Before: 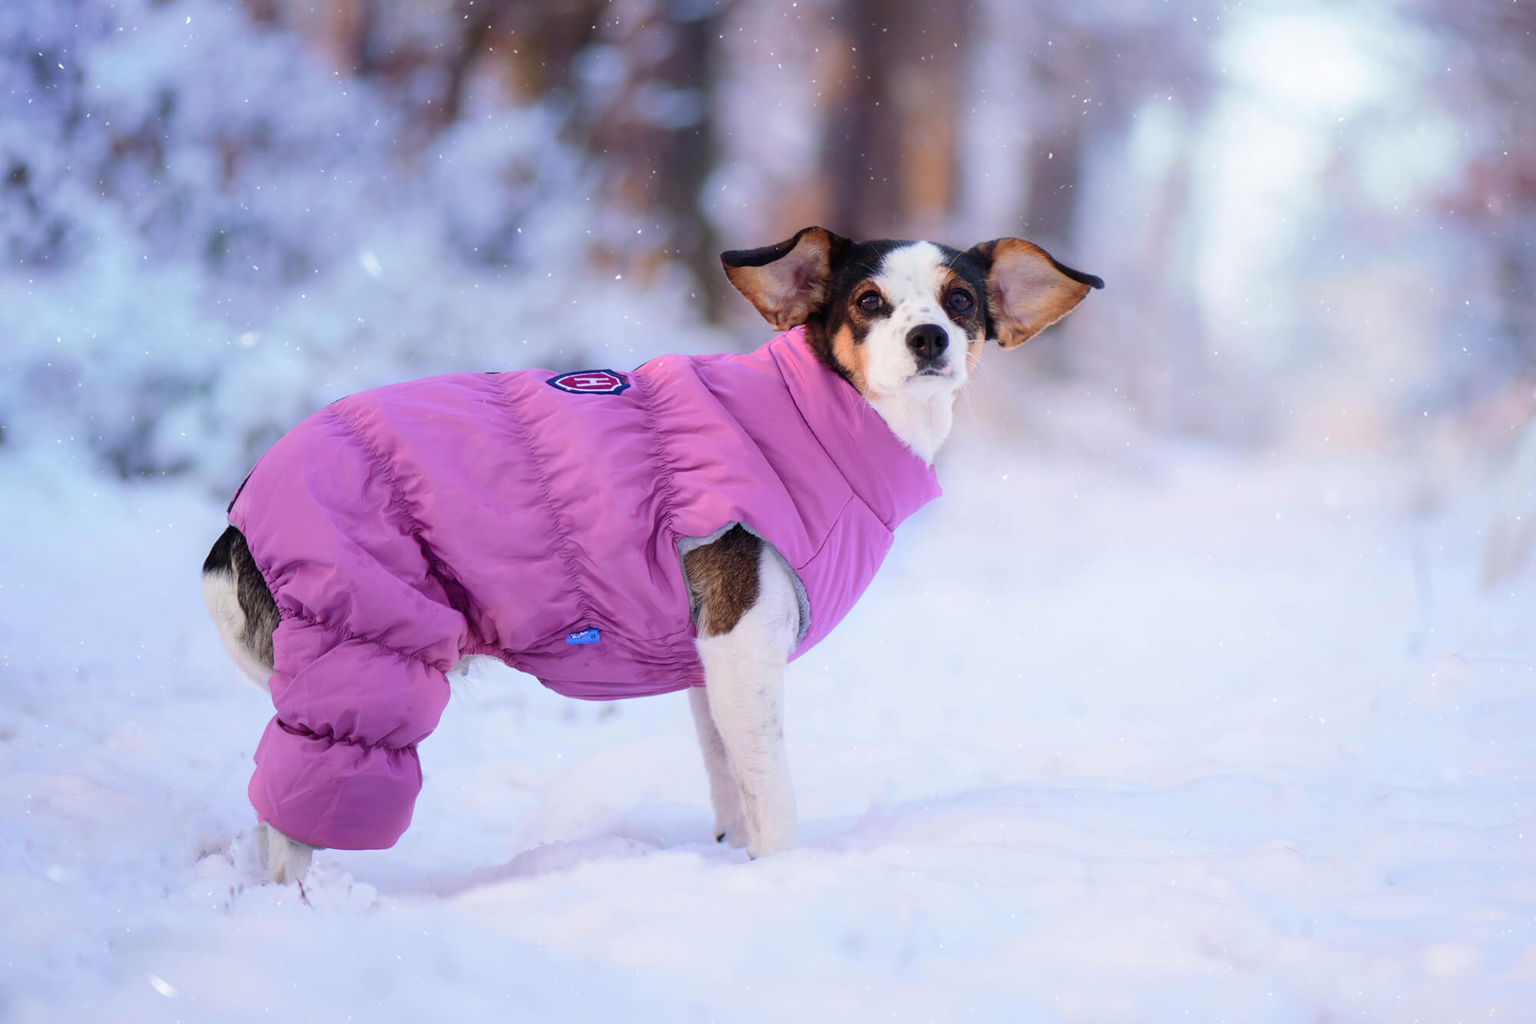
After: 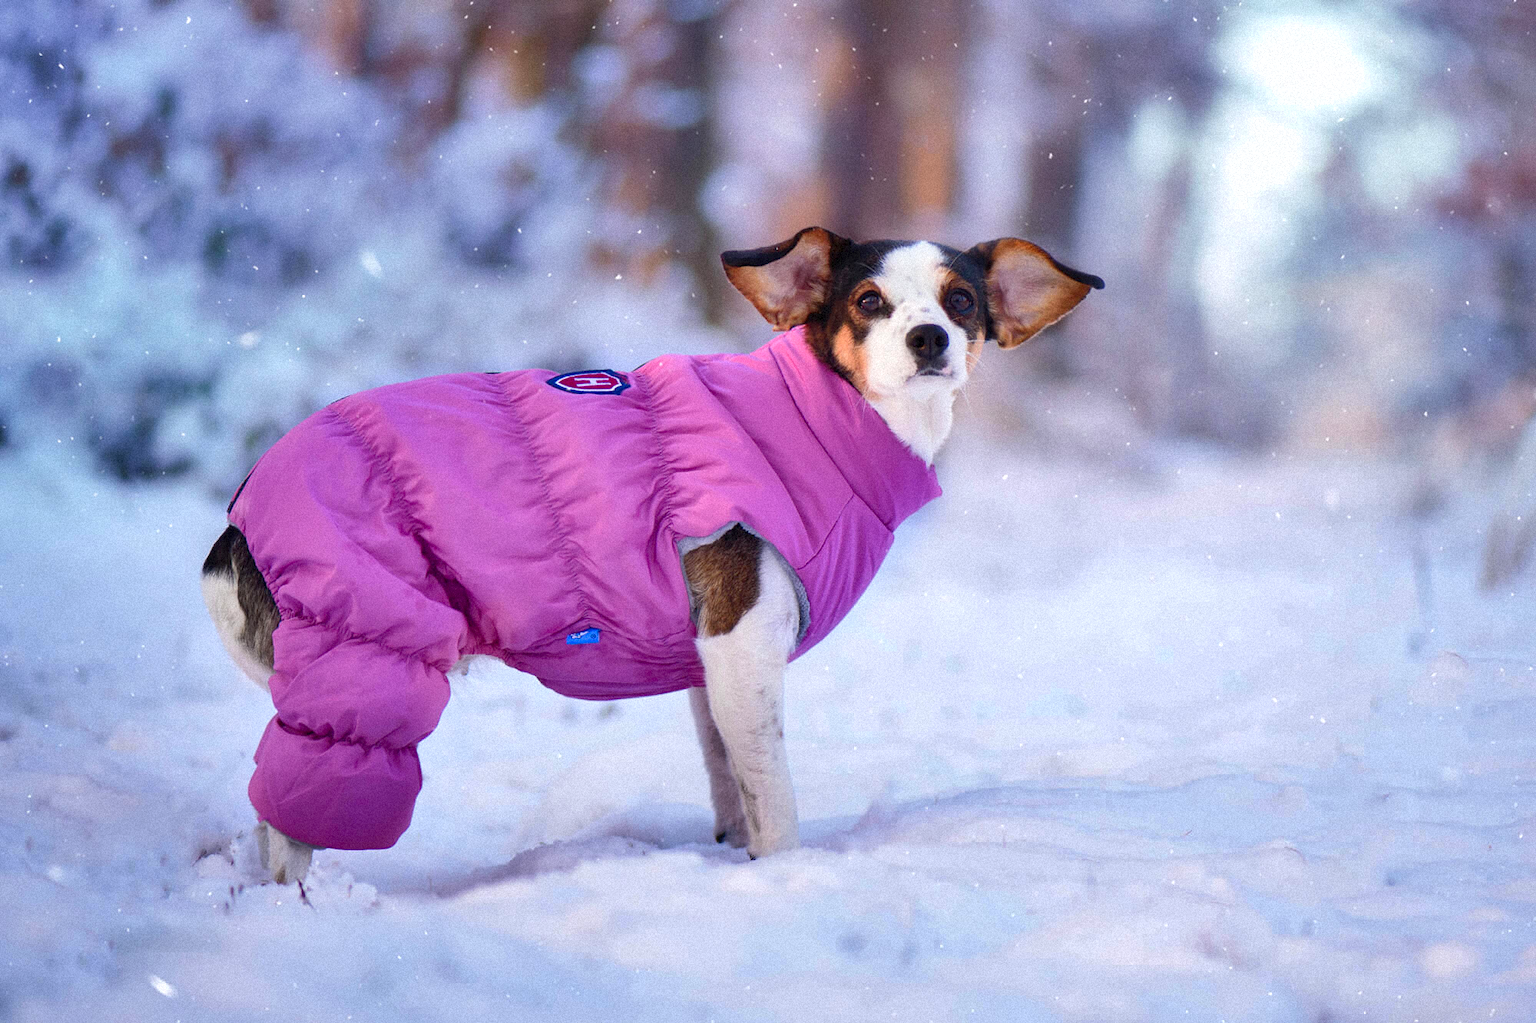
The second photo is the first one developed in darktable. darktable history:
levels: levels [0, 0.435, 0.917]
shadows and highlights: white point adjustment -3.64, highlights -63.34, highlights color adjustment 42%, soften with gaussian
grain: mid-tones bias 0%
